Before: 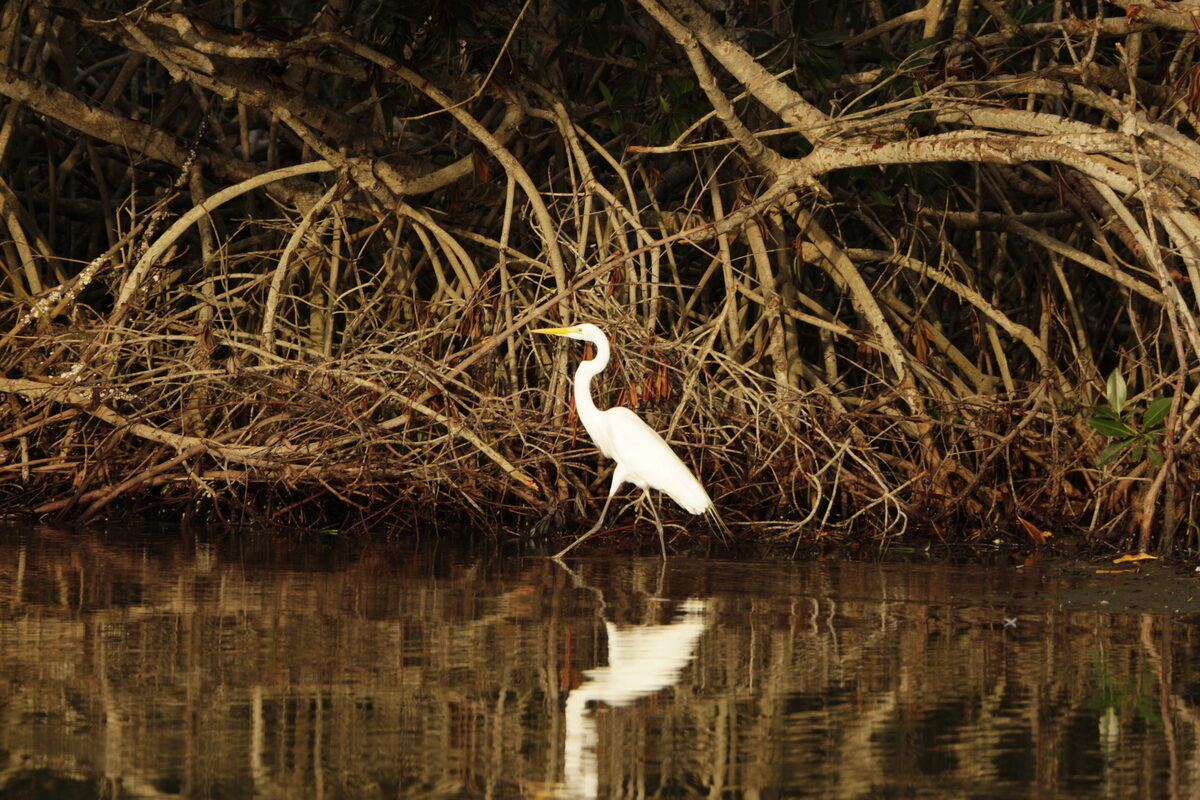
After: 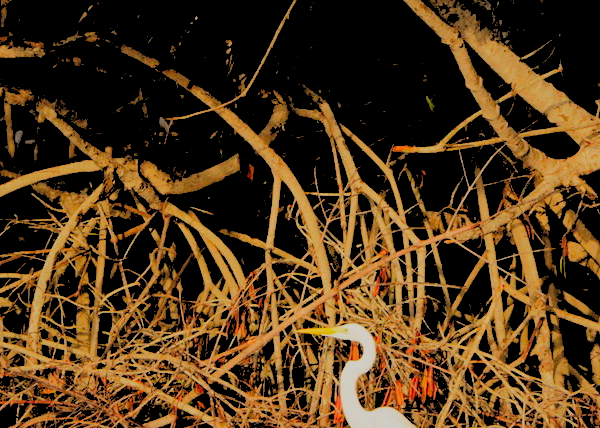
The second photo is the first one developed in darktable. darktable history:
filmic rgb: black relative exposure -4.58 EV, white relative exposure 4.8 EV, threshold 3 EV, hardness 2.36, latitude 36.07%, contrast 1.048, highlights saturation mix 1.32%, shadows ↔ highlights balance 1.25%, color science v4 (2020), enable highlight reconstruction true
crop: left 19.556%, right 30.401%, bottom 46.458%
levels: levels [0.093, 0.434, 0.988]
shadows and highlights: highlights -60
